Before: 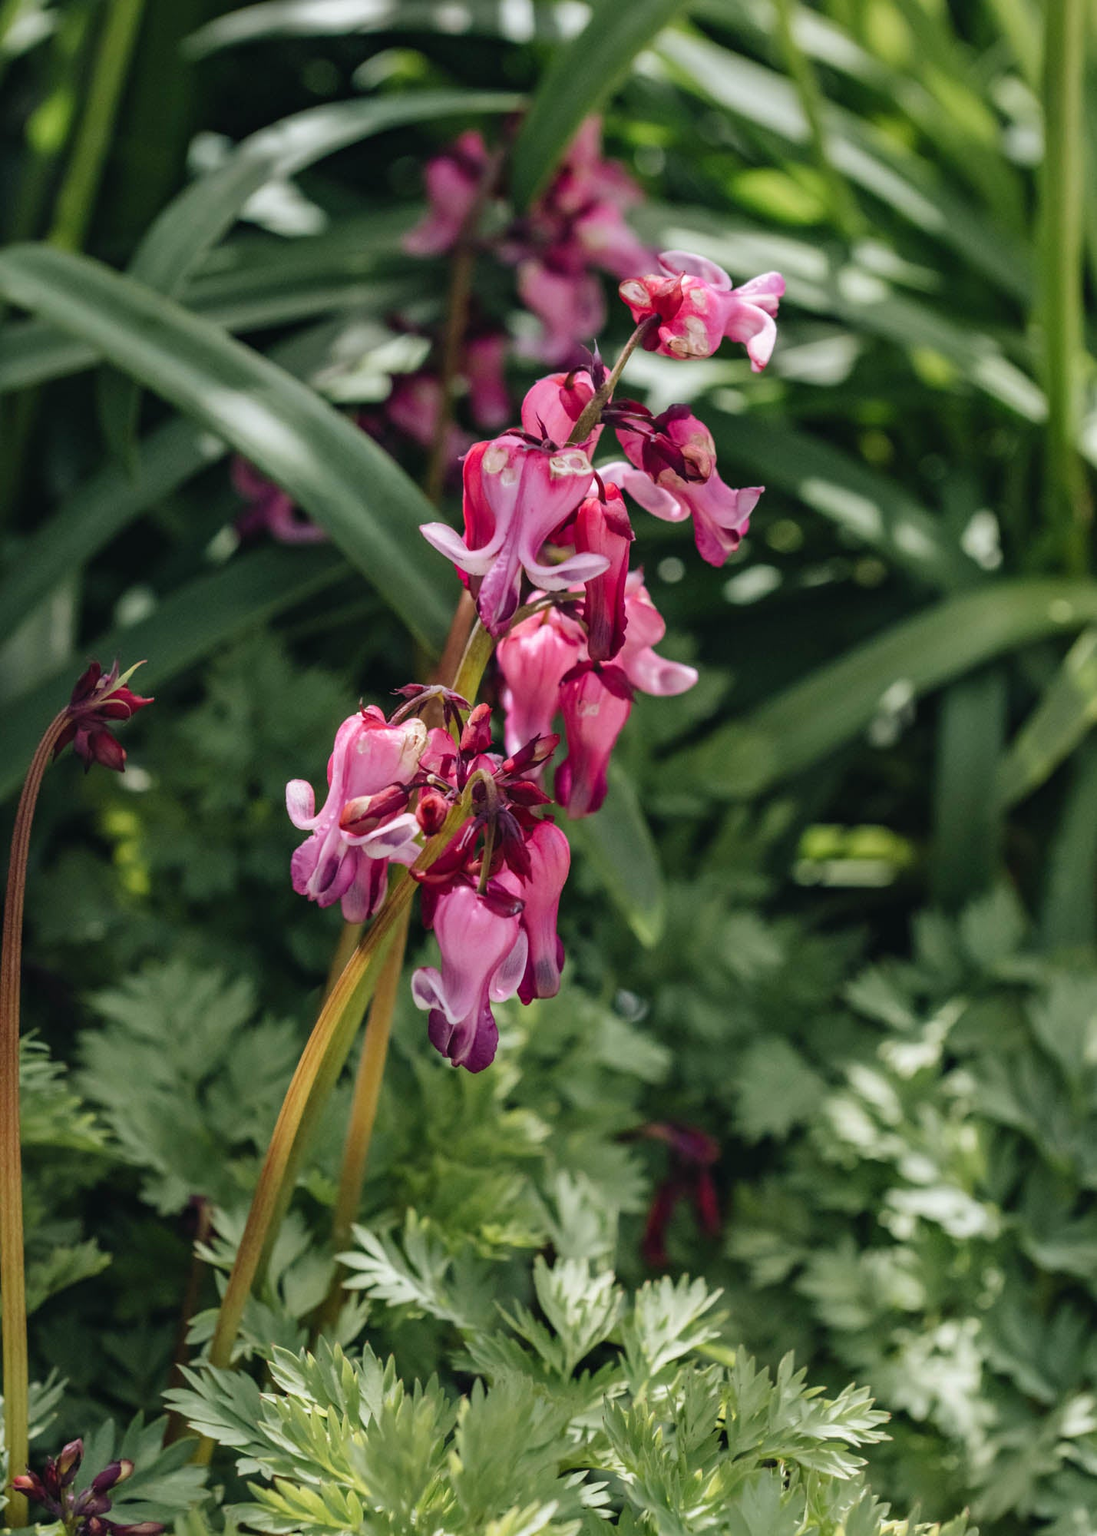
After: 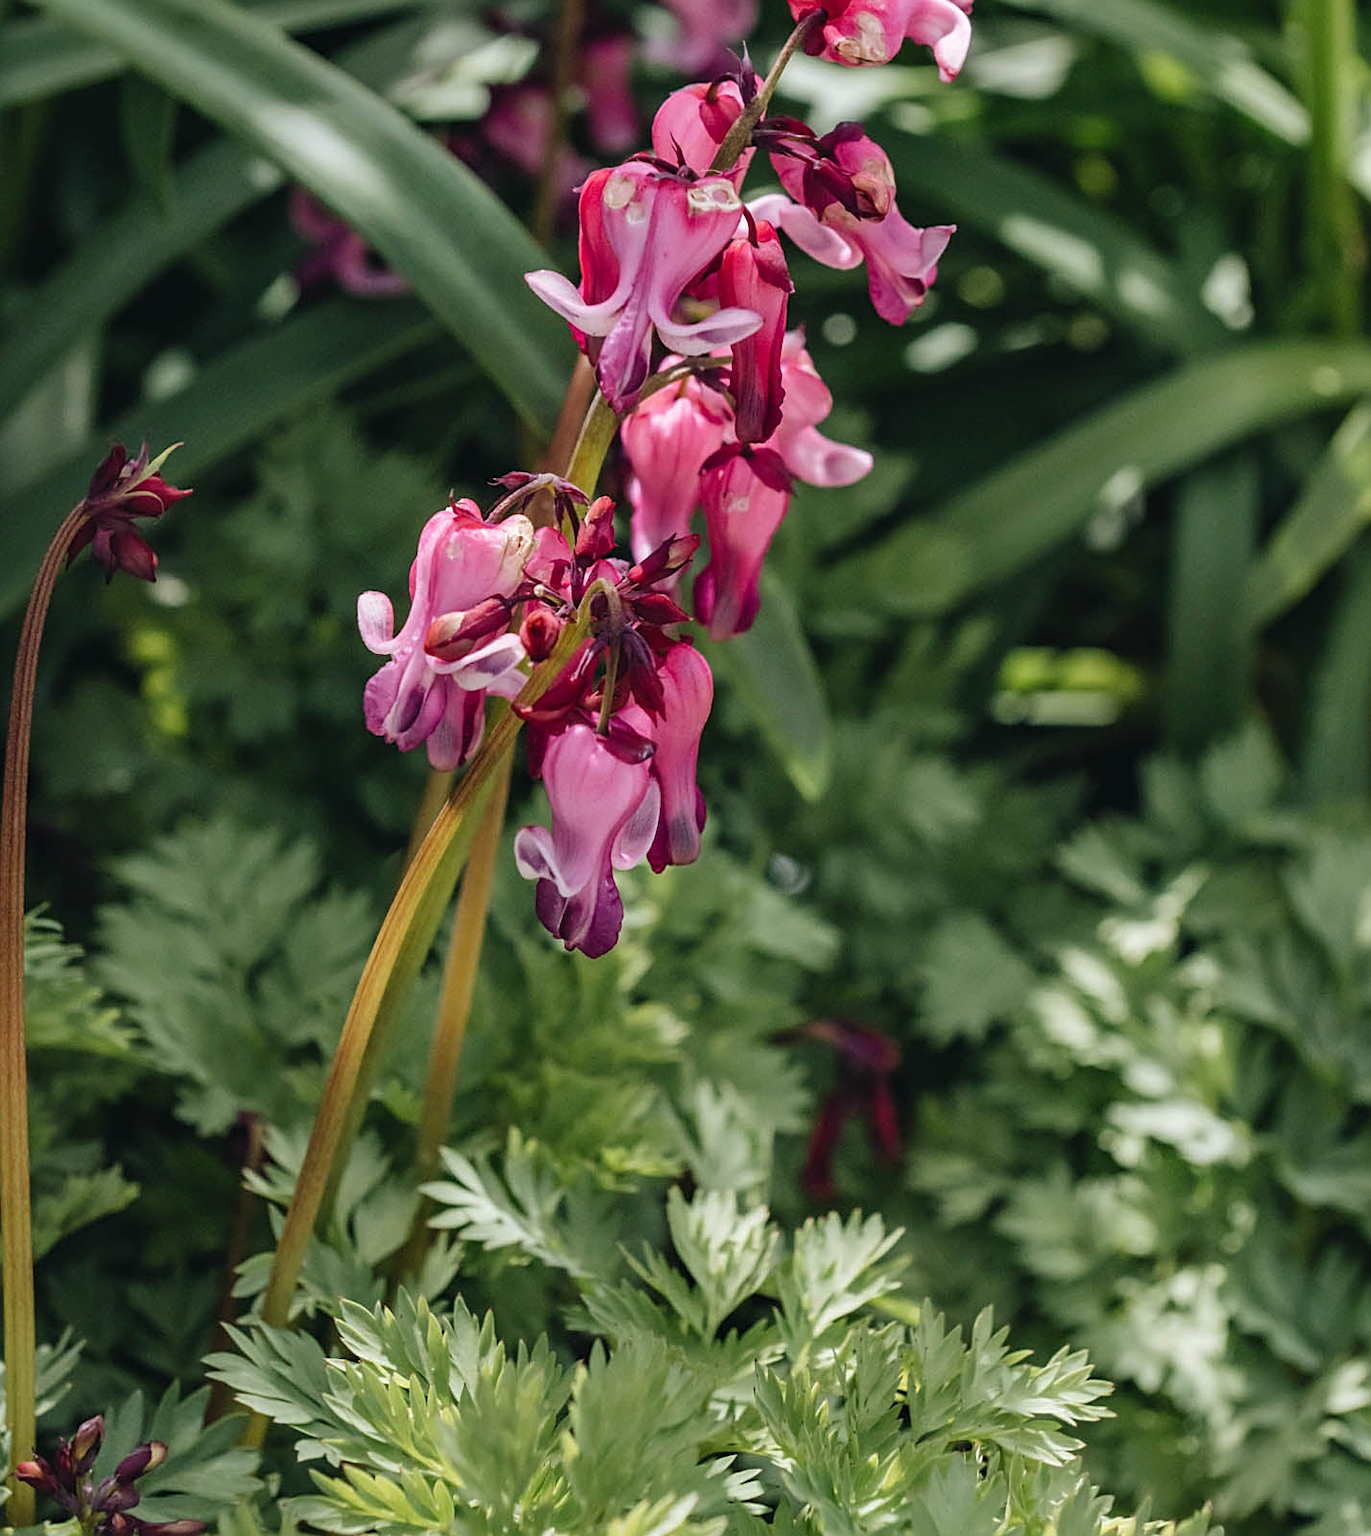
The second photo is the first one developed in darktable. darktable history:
crop and rotate: top 19.998%
sharpen: on, module defaults
color balance: mode lift, gamma, gain (sRGB)
